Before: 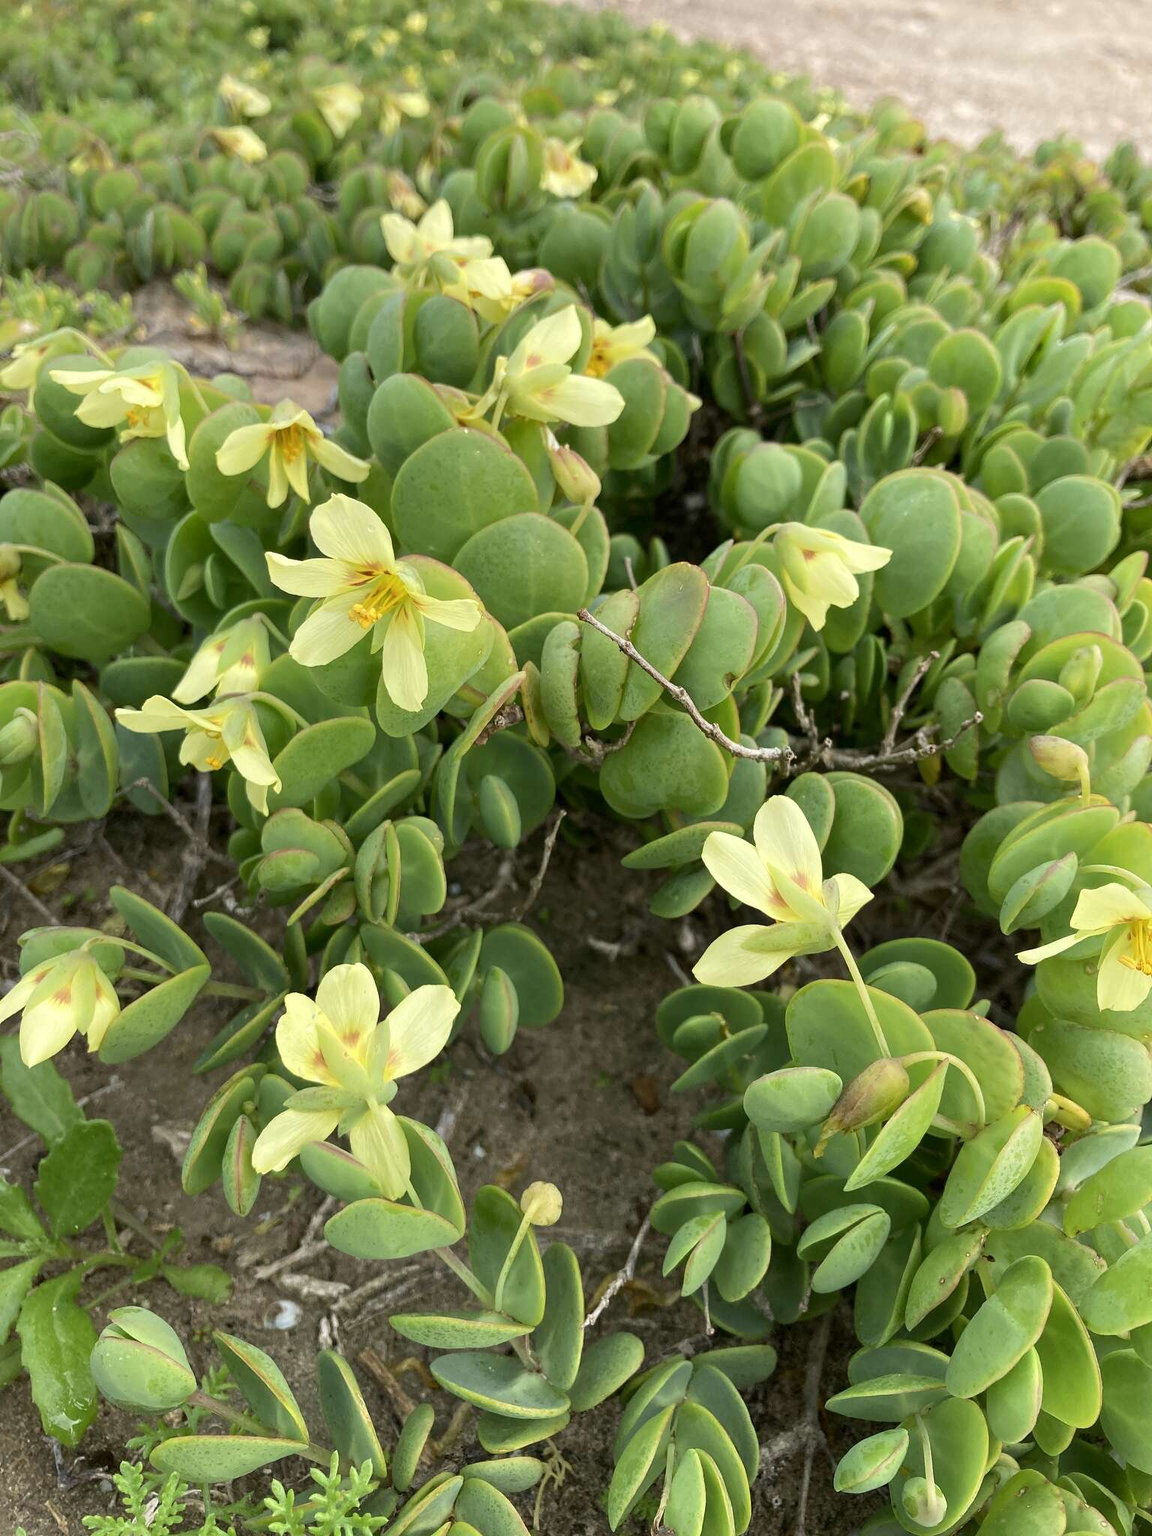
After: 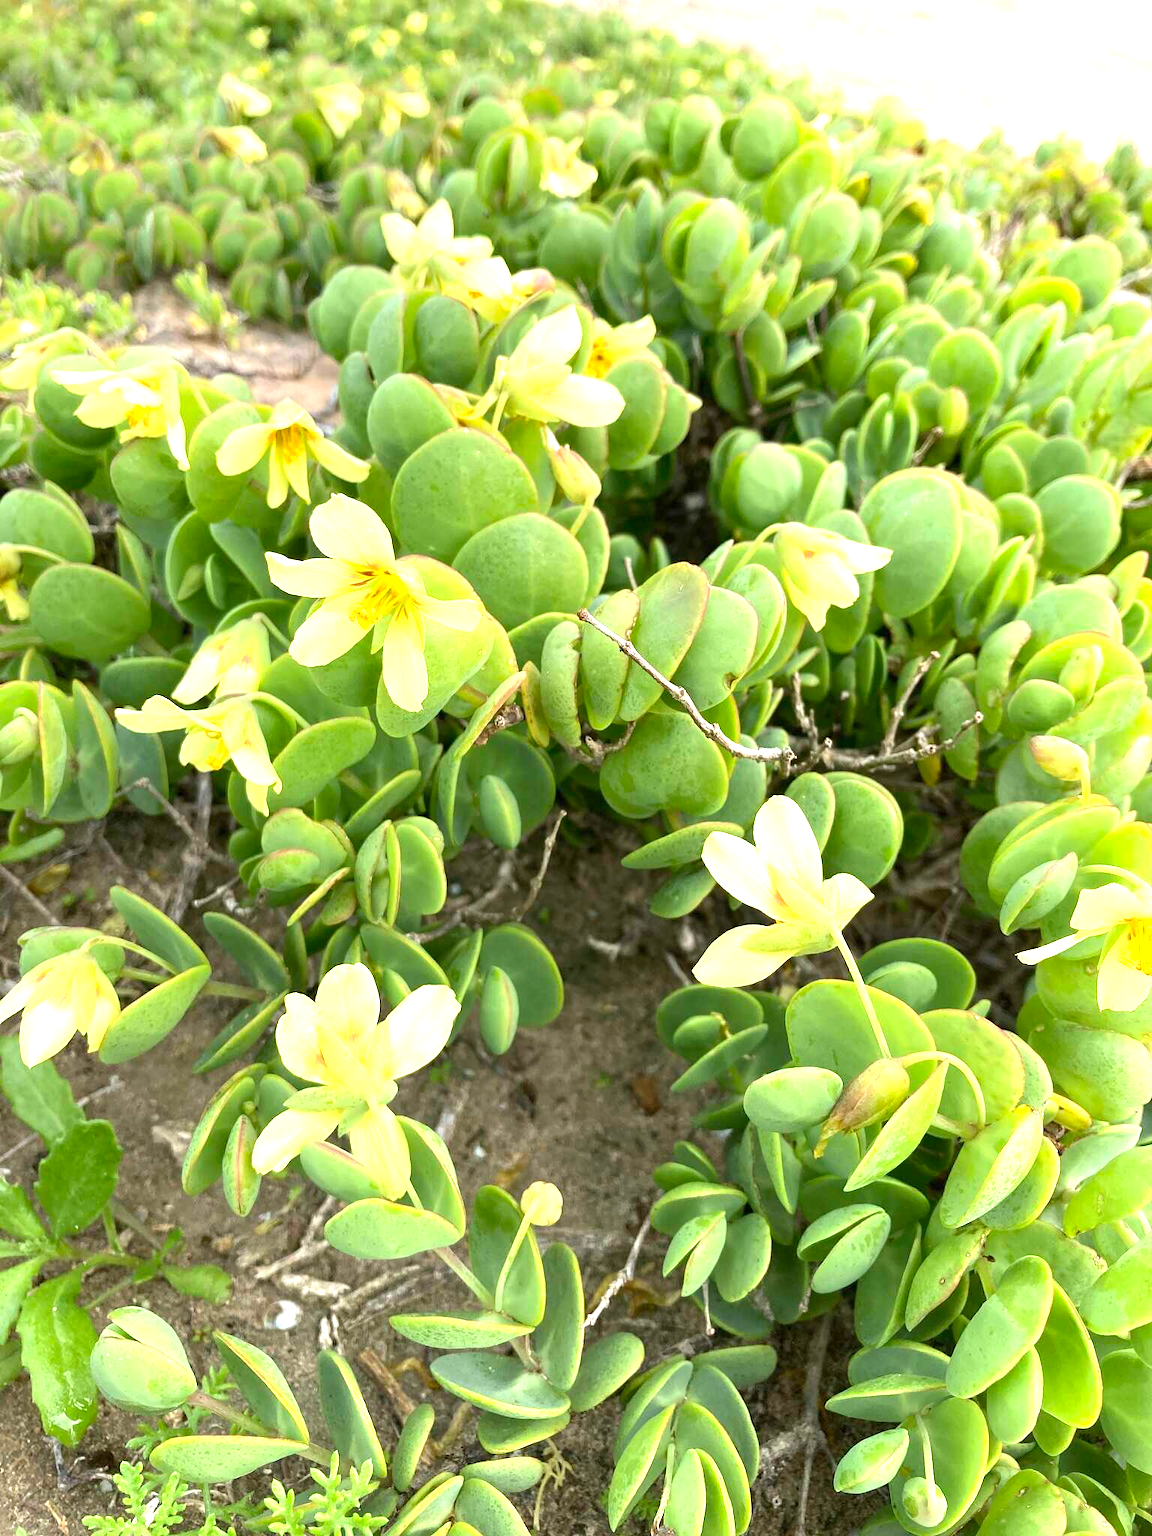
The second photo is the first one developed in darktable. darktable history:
exposure: exposure 1.148 EV, compensate highlight preservation false
